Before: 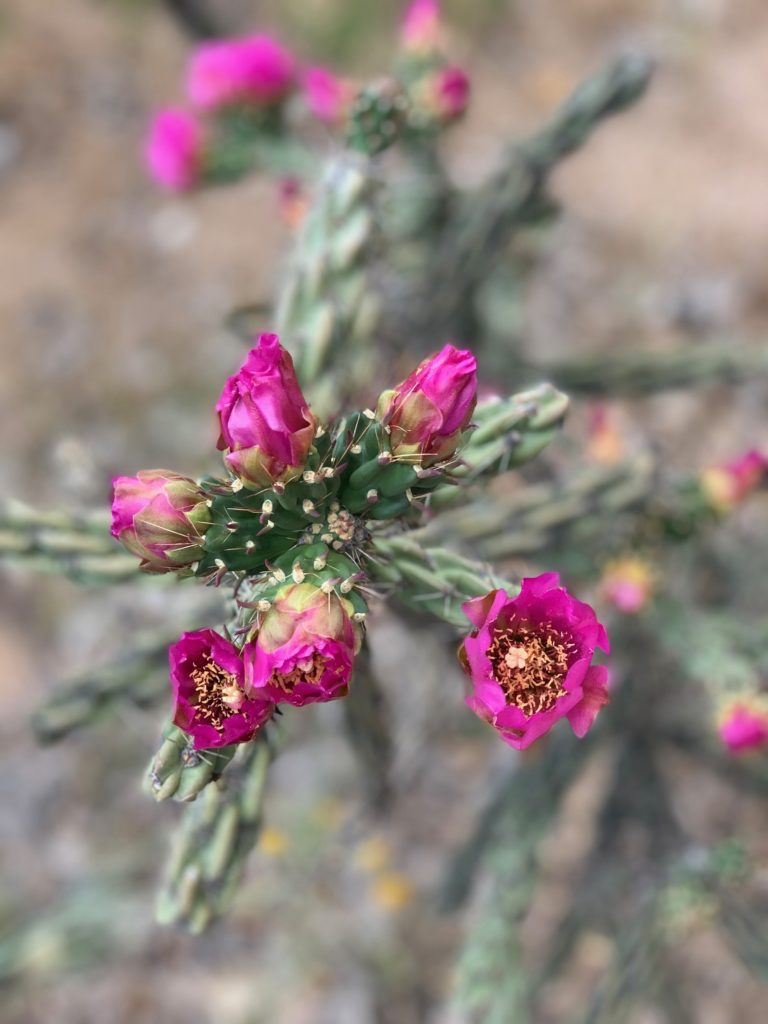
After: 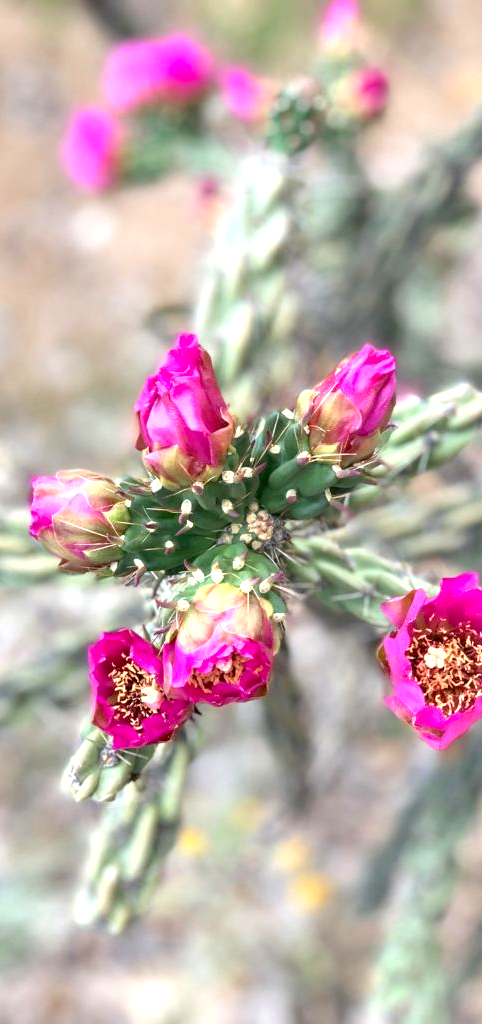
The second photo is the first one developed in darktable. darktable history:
exposure: black level correction 0, exposure 1.015 EV, compensate exposure bias true, compensate highlight preservation false
crop: left 10.644%, right 26.528%
